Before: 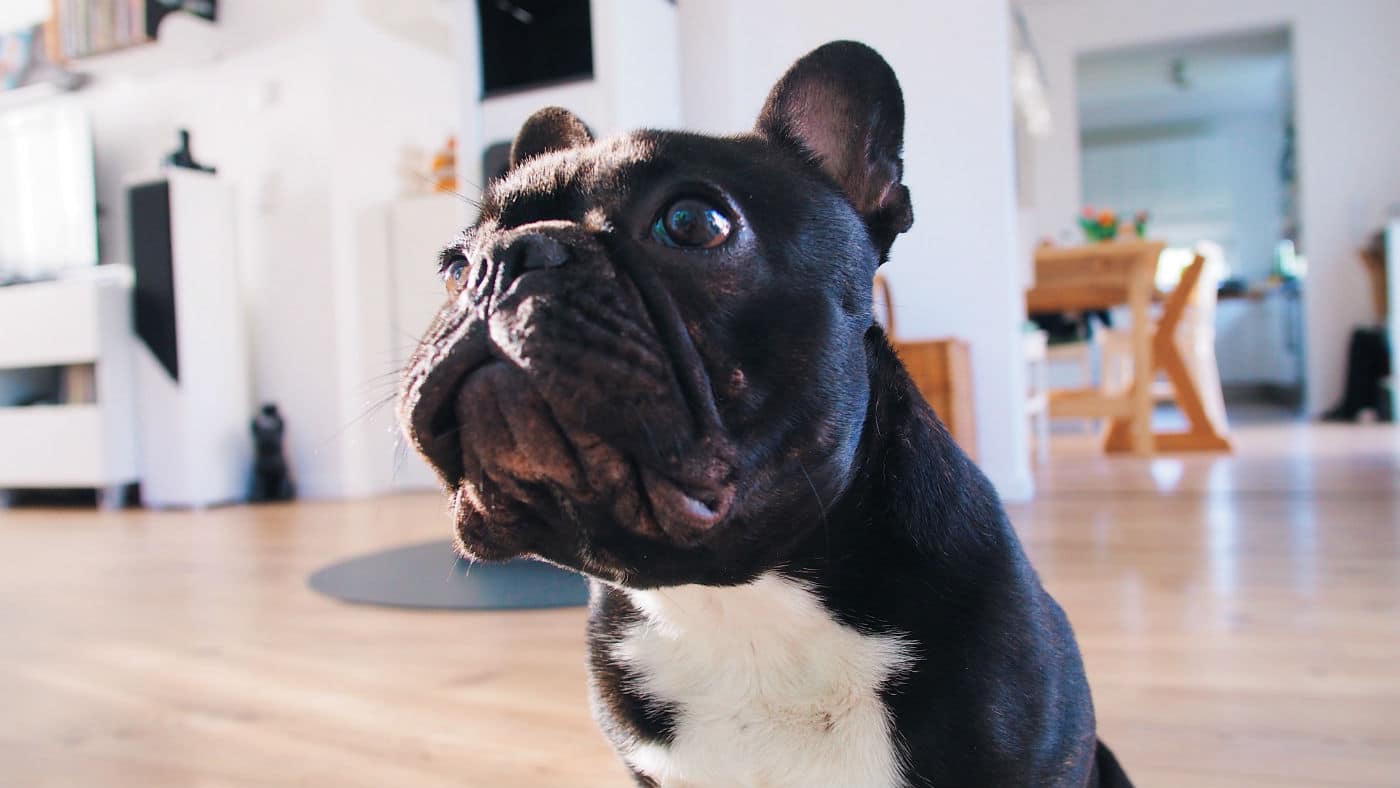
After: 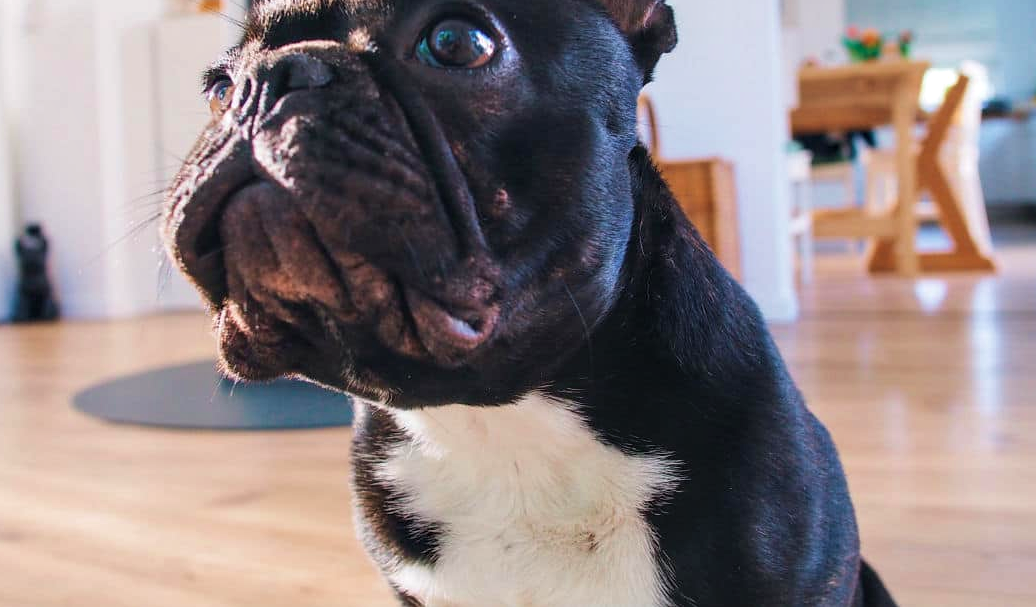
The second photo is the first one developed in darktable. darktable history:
exposure: exposure -0.01 EV, compensate highlight preservation false
crop: left 16.871%, top 22.857%, right 9.116%
velvia: on, module defaults
local contrast: on, module defaults
